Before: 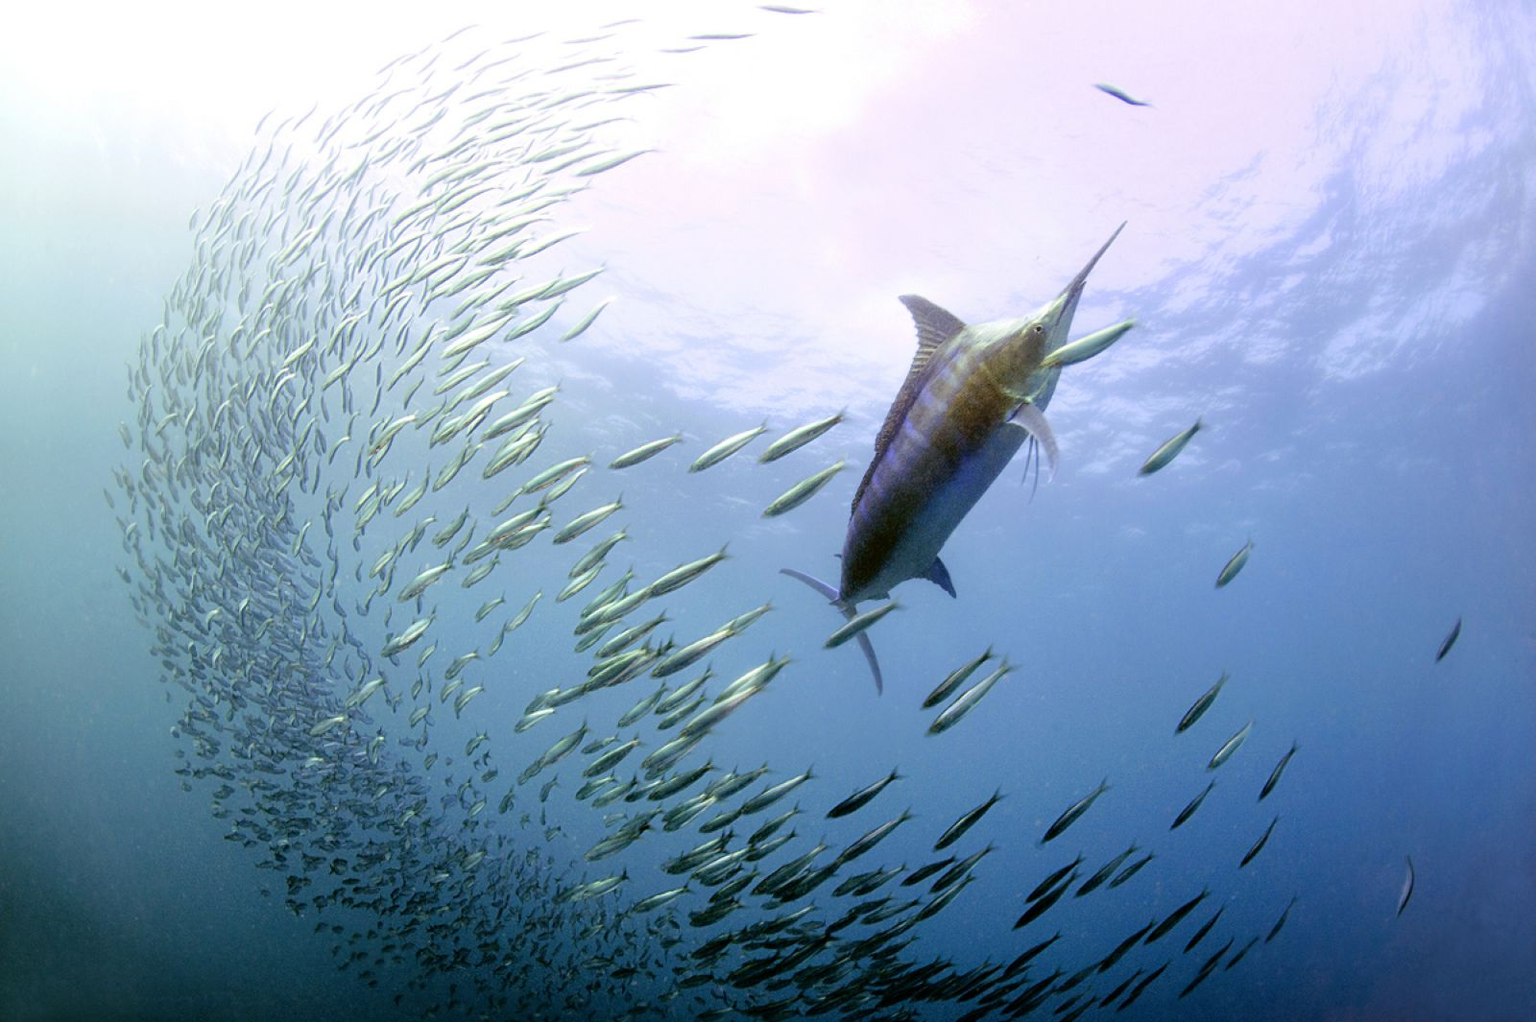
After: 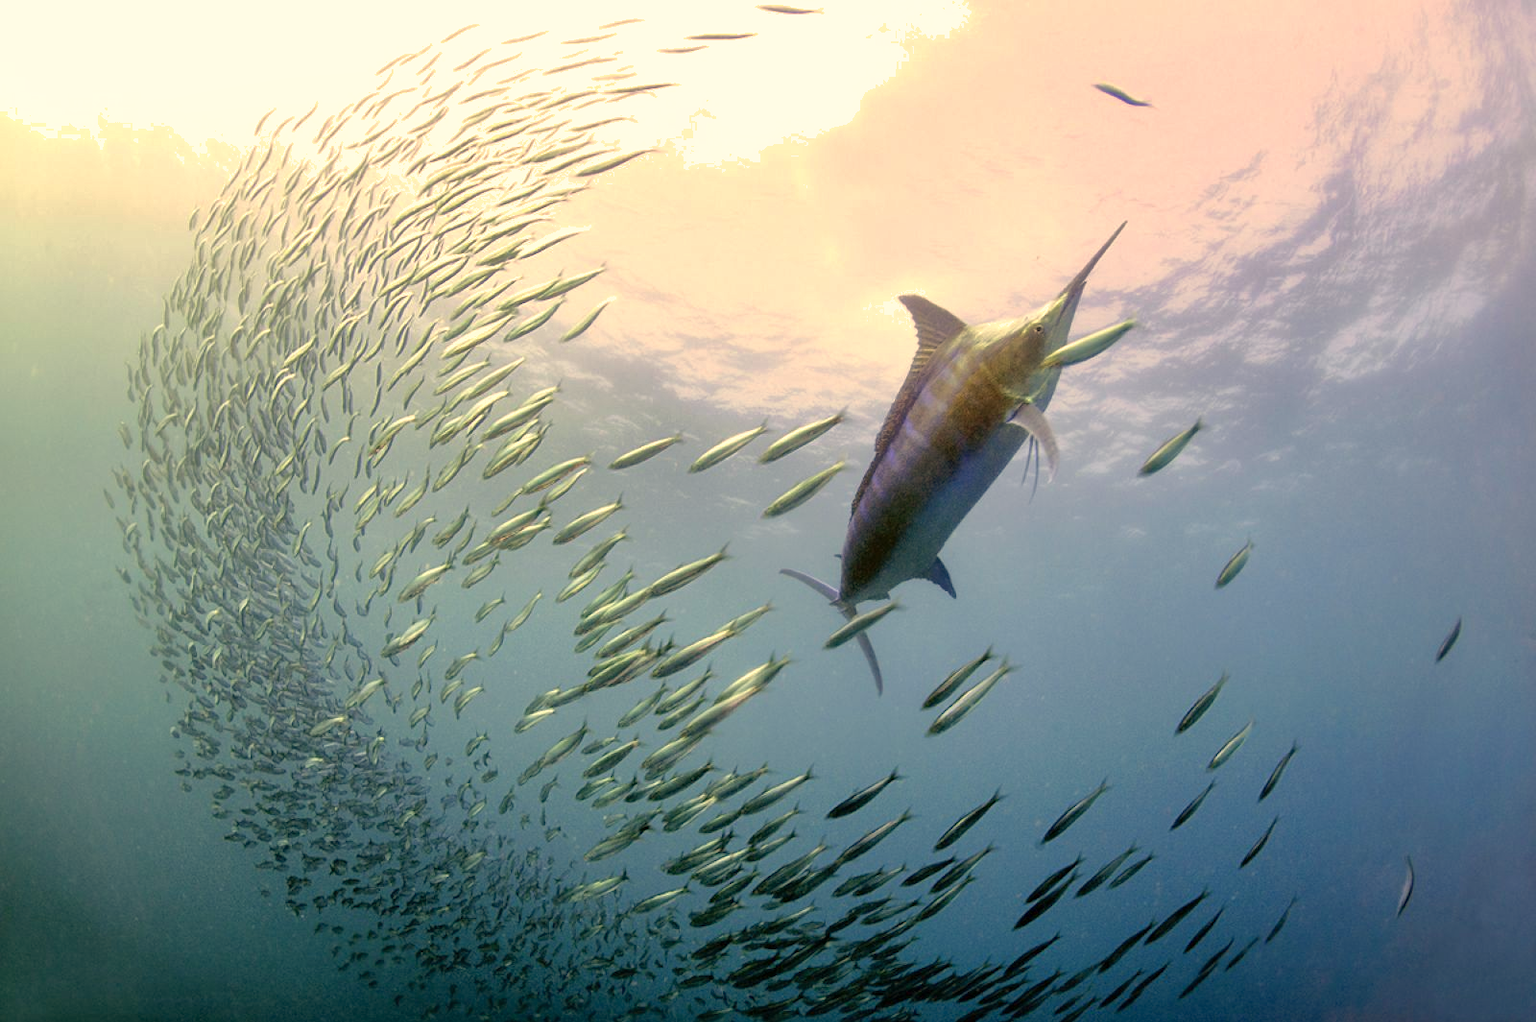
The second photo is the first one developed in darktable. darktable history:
shadows and highlights: on, module defaults
white balance: red 1.138, green 0.996, blue 0.812
